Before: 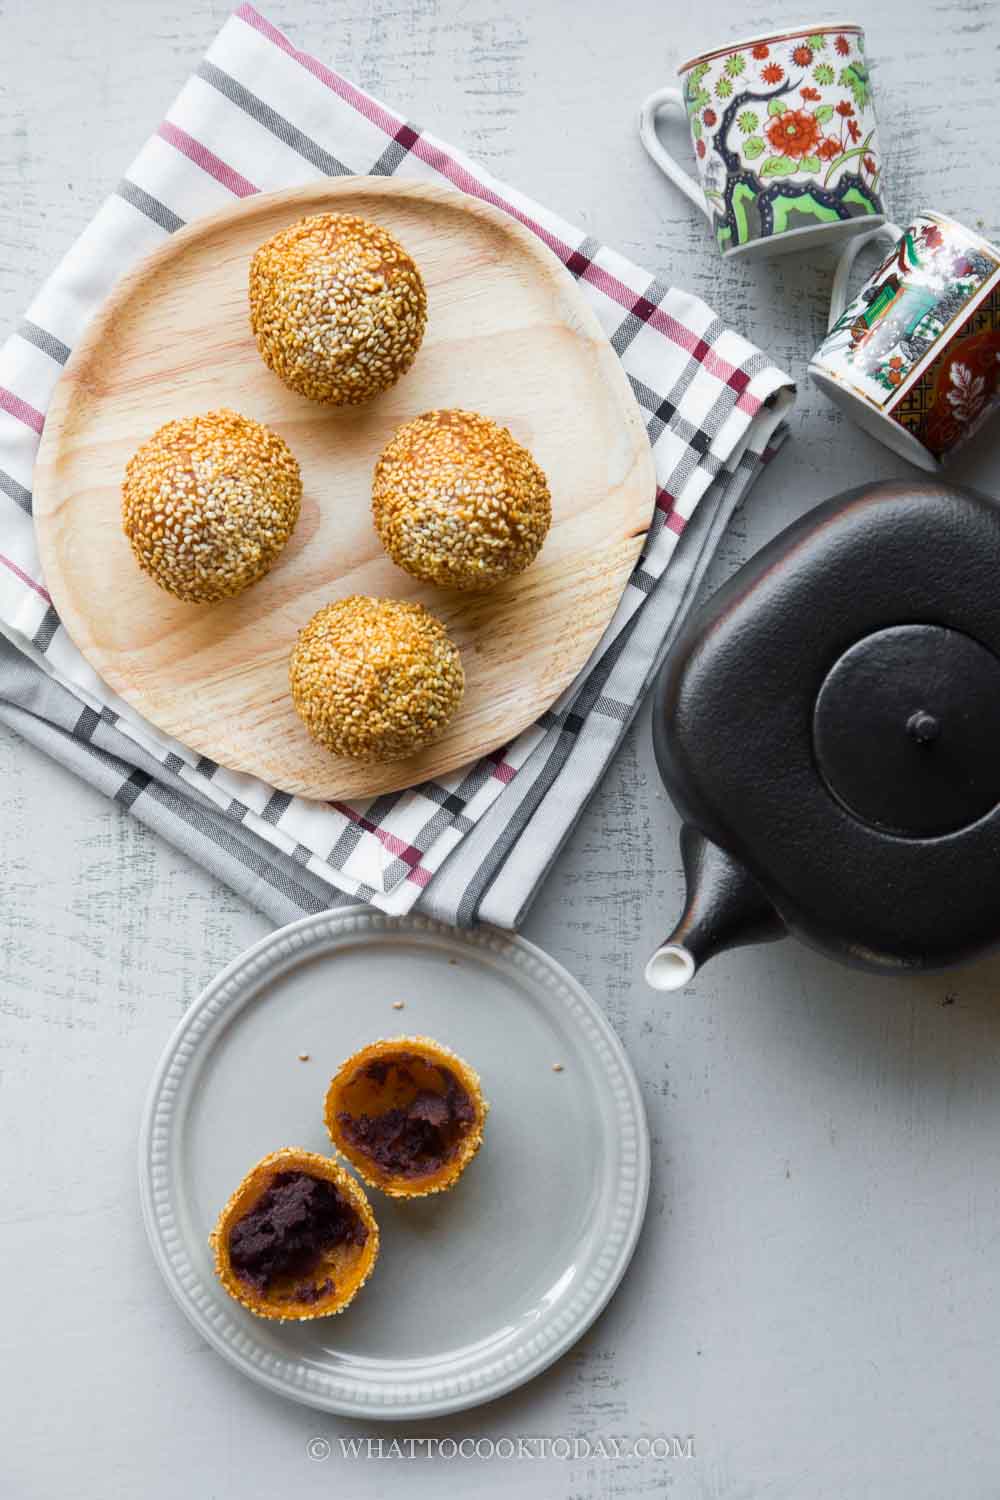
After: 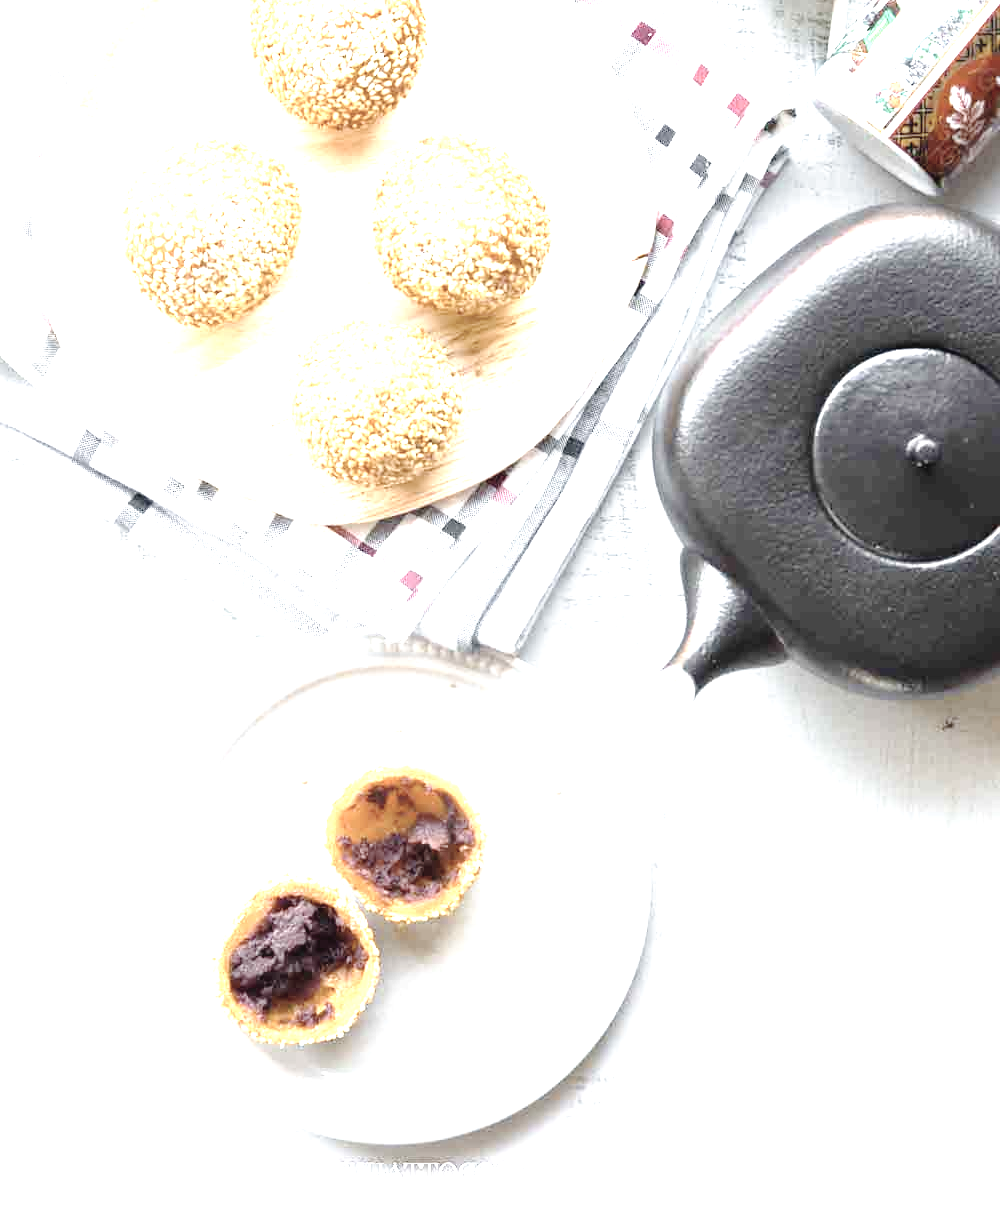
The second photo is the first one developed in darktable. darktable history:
levels: levels [0, 0.435, 0.917]
color correction: highlights b* 0.002, saturation 0.498
crop and rotate: top 18.449%
exposure: exposure 2.265 EV, compensate exposure bias true, compensate highlight preservation false
tone curve: curves: ch0 [(0, 0.021) (0.049, 0.044) (0.152, 0.14) (0.328, 0.377) (0.473, 0.543) (0.641, 0.705) (0.85, 0.894) (1, 0.969)]; ch1 [(0, 0) (0.302, 0.331) (0.427, 0.433) (0.472, 0.47) (0.502, 0.503) (0.527, 0.521) (0.564, 0.58) (0.614, 0.626) (0.677, 0.701) (0.859, 0.885) (1, 1)]; ch2 [(0, 0) (0.33, 0.301) (0.447, 0.44) (0.487, 0.496) (0.502, 0.516) (0.535, 0.563) (0.565, 0.593) (0.618, 0.628) (1, 1)], preserve colors none
